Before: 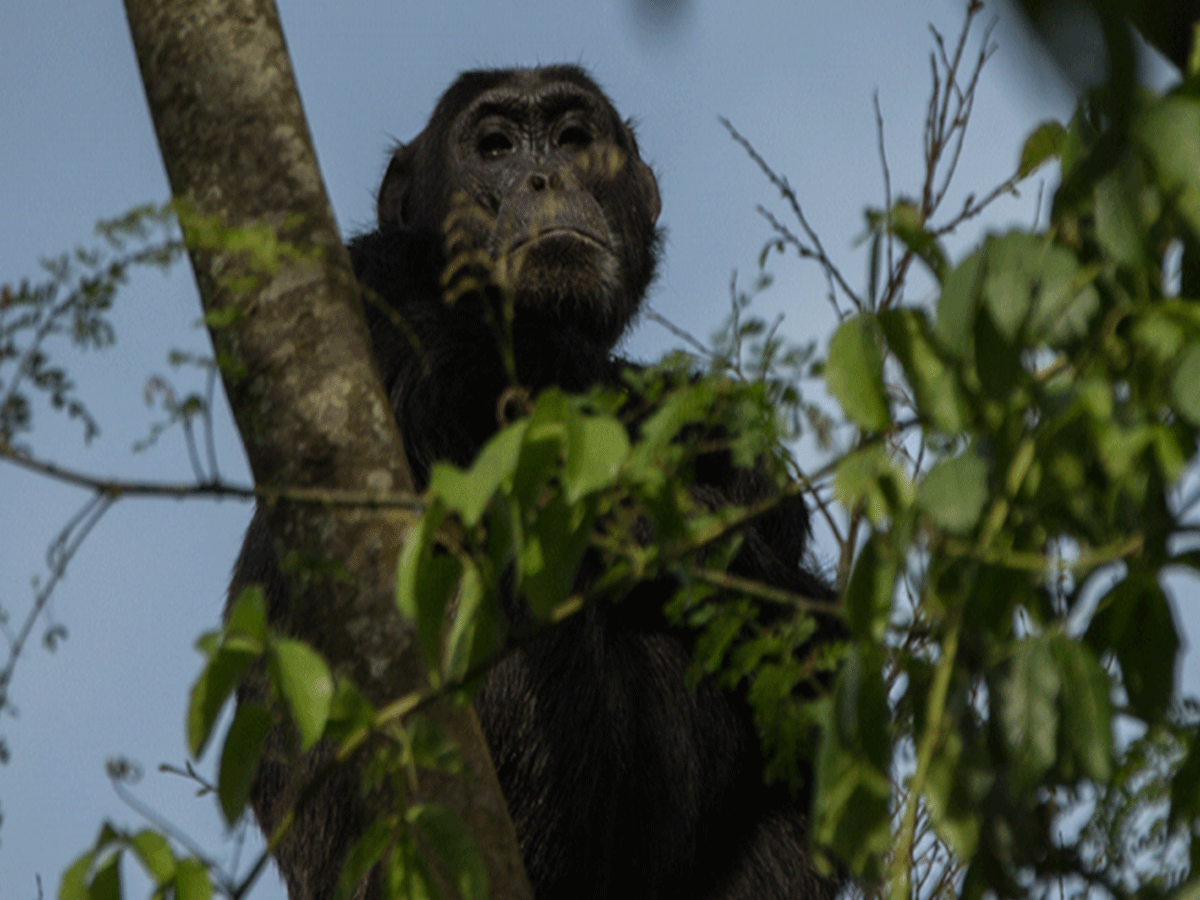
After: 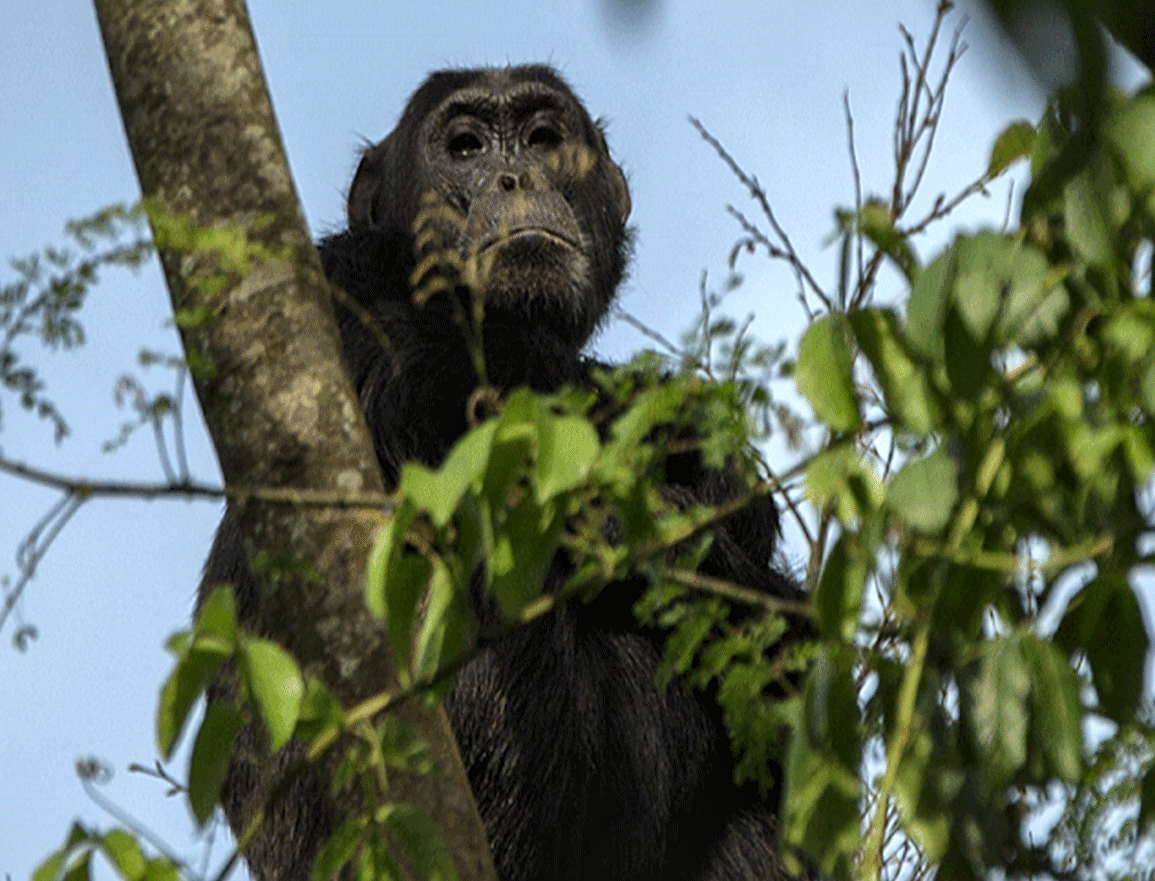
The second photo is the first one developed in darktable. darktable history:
sharpen: on, module defaults
local contrast: mode bilateral grid, contrast 21, coarseness 50, detail 128%, midtone range 0.2
crop and rotate: left 2.583%, right 1.162%, bottom 2.063%
exposure: black level correction 0, exposure 0.947 EV, compensate highlight preservation false
